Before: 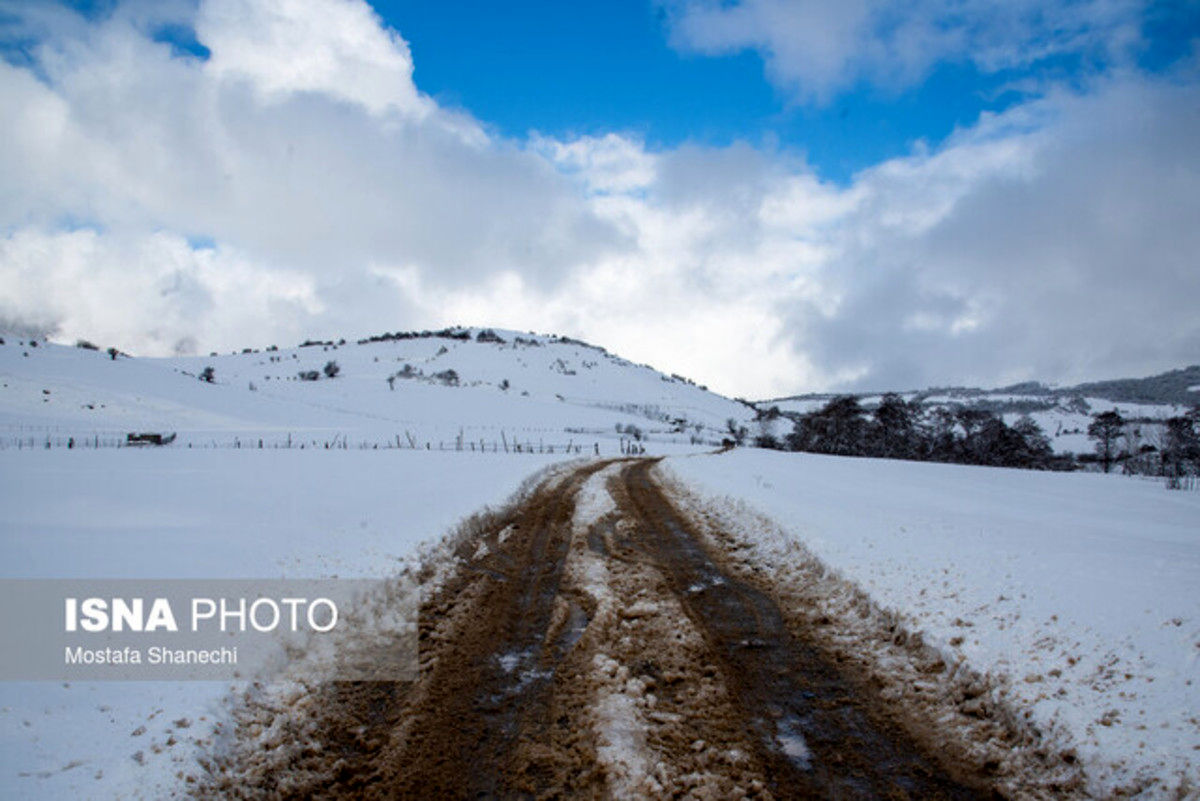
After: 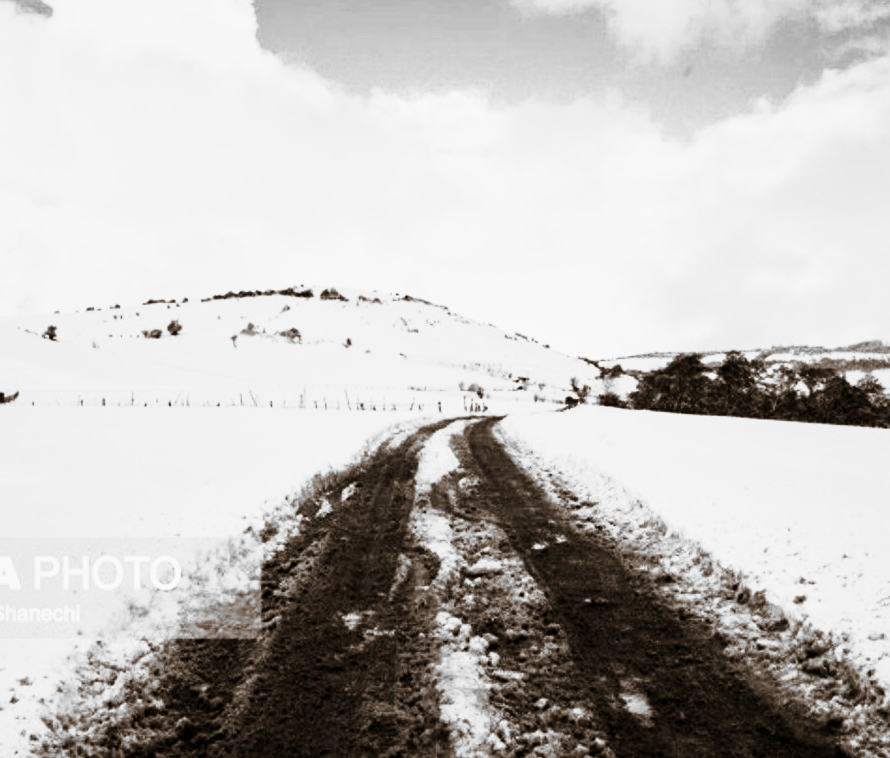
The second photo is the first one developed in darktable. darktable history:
crop and rotate: left 13.15%, top 5.251%, right 12.609%
split-toning: shadows › hue 32.4°, shadows › saturation 0.51, highlights › hue 180°, highlights › saturation 0, balance -60.17, compress 55.19%
contrast brightness saturation: contrast 0.53, brightness 0.47, saturation -1
exposure: compensate highlight preservation false
tone equalizer: on, module defaults
local contrast: mode bilateral grid, contrast 20, coarseness 50, detail 120%, midtone range 0.2
tone curve: curves: ch0 [(0, 0) (0.136, 0.084) (0.346, 0.366) (0.489, 0.559) (0.66, 0.748) (0.849, 0.902) (1, 0.974)]; ch1 [(0, 0) (0.353, 0.344) (0.45, 0.46) (0.498, 0.498) (0.521, 0.512) (0.563, 0.559) (0.592, 0.605) (0.641, 0.673) (1, 1)]; ch2 [(0, 0) (0.333, 0.346) (0.375, 0.375) (0.424, 0.43) (0.476, 0.492) (0.502, 0.502) (0.524, 0.531) (0.579, 0.61) (0.612, 0.644) (0.641, 0.722) (1, 1)], color space Lab, independent channels, preserve colors none
